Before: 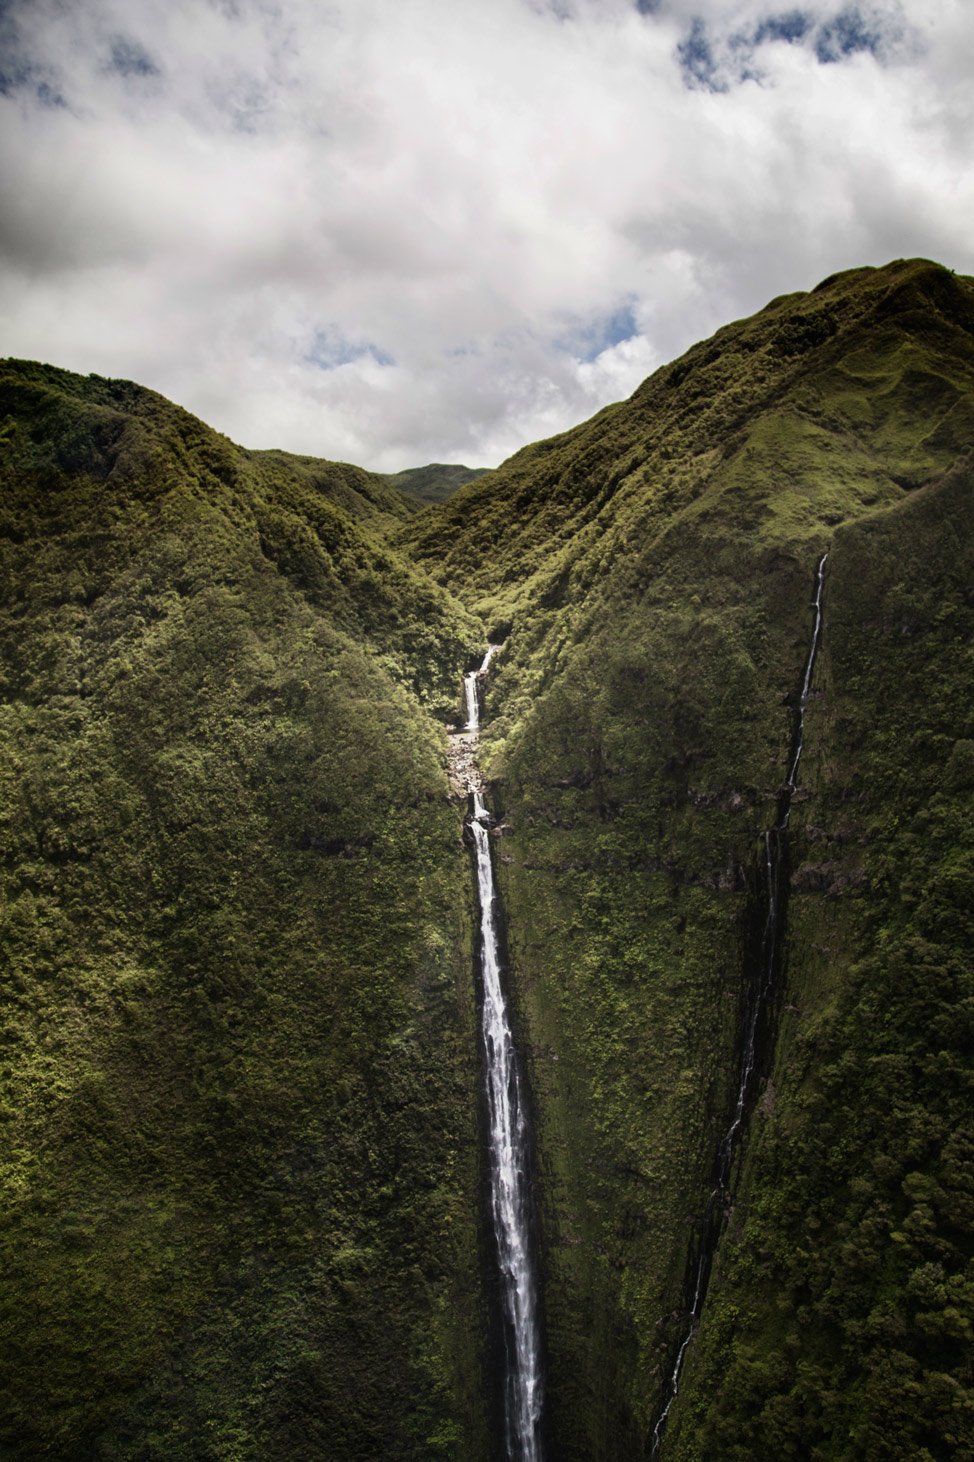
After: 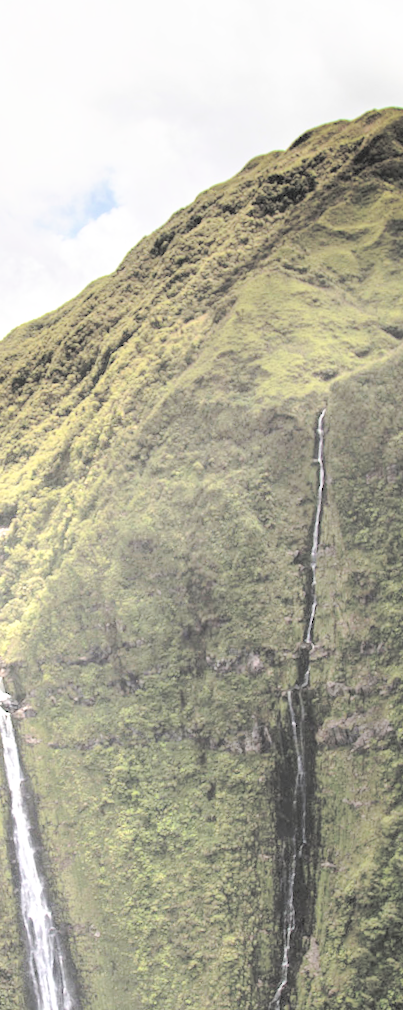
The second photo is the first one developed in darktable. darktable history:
tone curve: curves: ch0 [(0, 0) (0.003, 0.025) (0.011, 0.025) (0.025, 0.029) (0.044, 0.035) (0.069, 0.053) (0.1, 0.083) (0.136, 0.118) (0.177, 0.163) (0.224, 0.22) (0.277, 0.295) (0.335, 0.371) (0.399, 0.444) (0.468, 0.524) (0.543, 0.618) (0.623, 0.702) (0.709, 0.79) (0.801, 0.89) (0.898, 0.973) (1, 1)], preserve colors none
exposure: exposure -0.242 EV, compensate highlight preservation false
rotate and perspective: rotation -4.86°, automatic cropping off
crop and rotate: left 49.936%, top 10.094%, right 13.136%, bottom 24.256%
local contrast: highlights 100%, shadows 100%, detail 120%, midtone range 0.2
contrast brightness saturation: brightness 1
